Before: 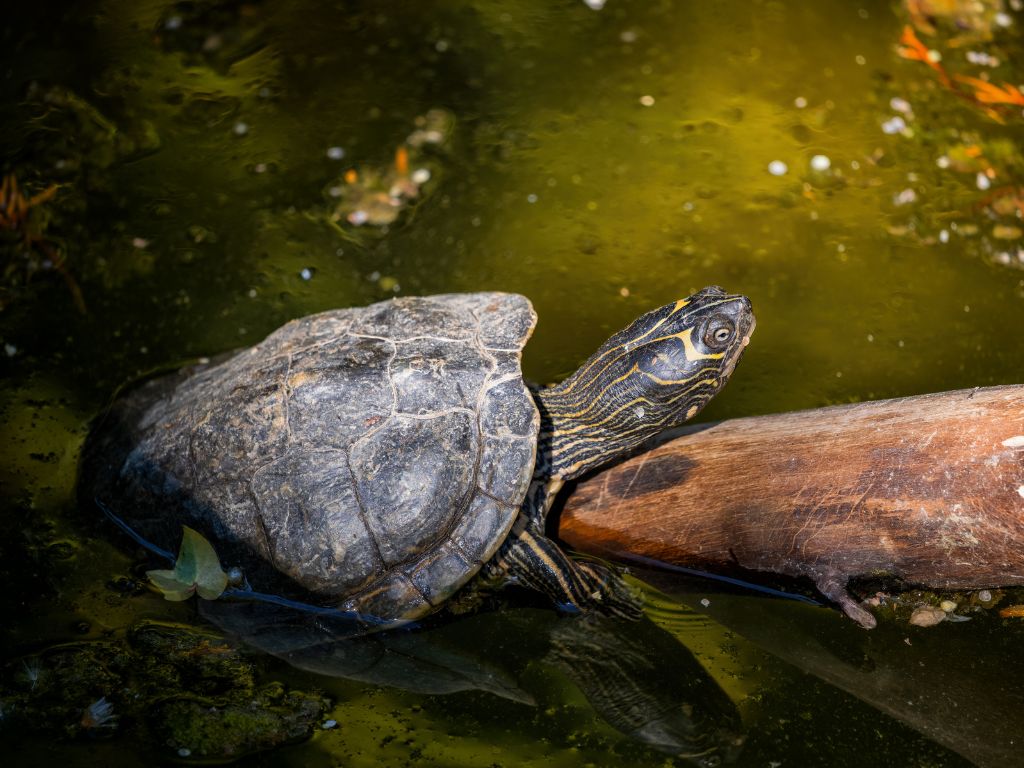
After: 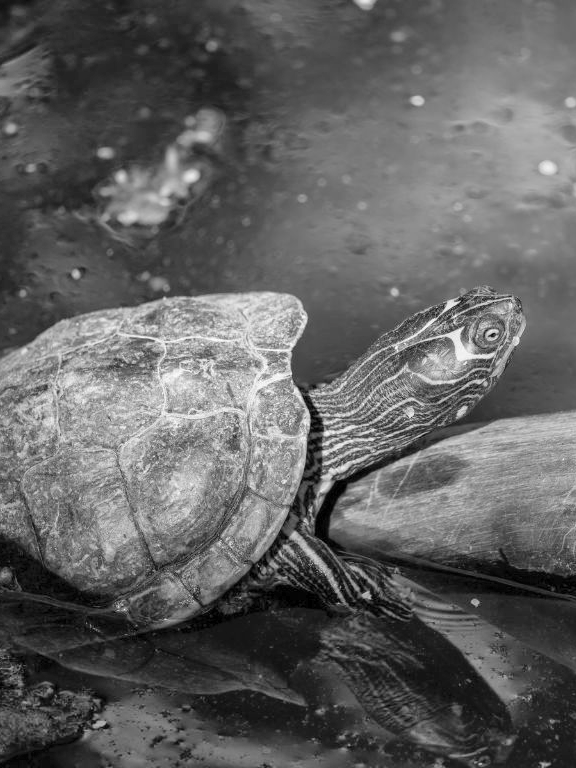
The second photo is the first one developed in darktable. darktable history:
color calibration: output gray [0.714, 0.278, 0, 0], illuminant same as pipeline (D50), adaptation none (bypass)
velvia: on, module defaults
color balance rgb: linear chroma grading › global chroma 15%, perceptual saturation grading › global saturation 30%
crop and rotate: left 22.516%, right 21.234%
contrast brightness saturation: brightness 0.15
shadows and highlights: low approximation 0.01, soften with gaussian
